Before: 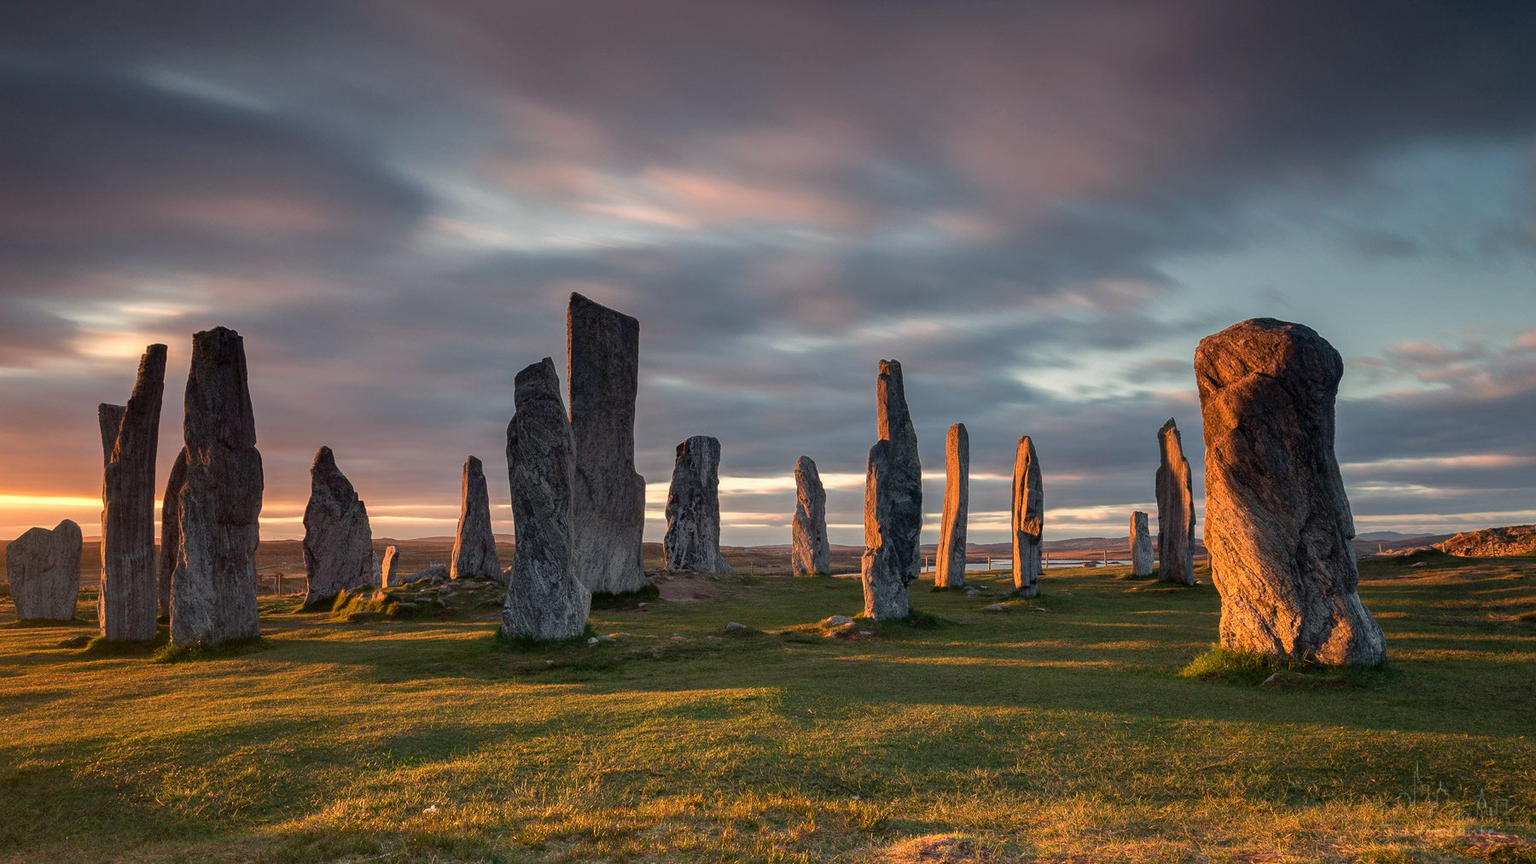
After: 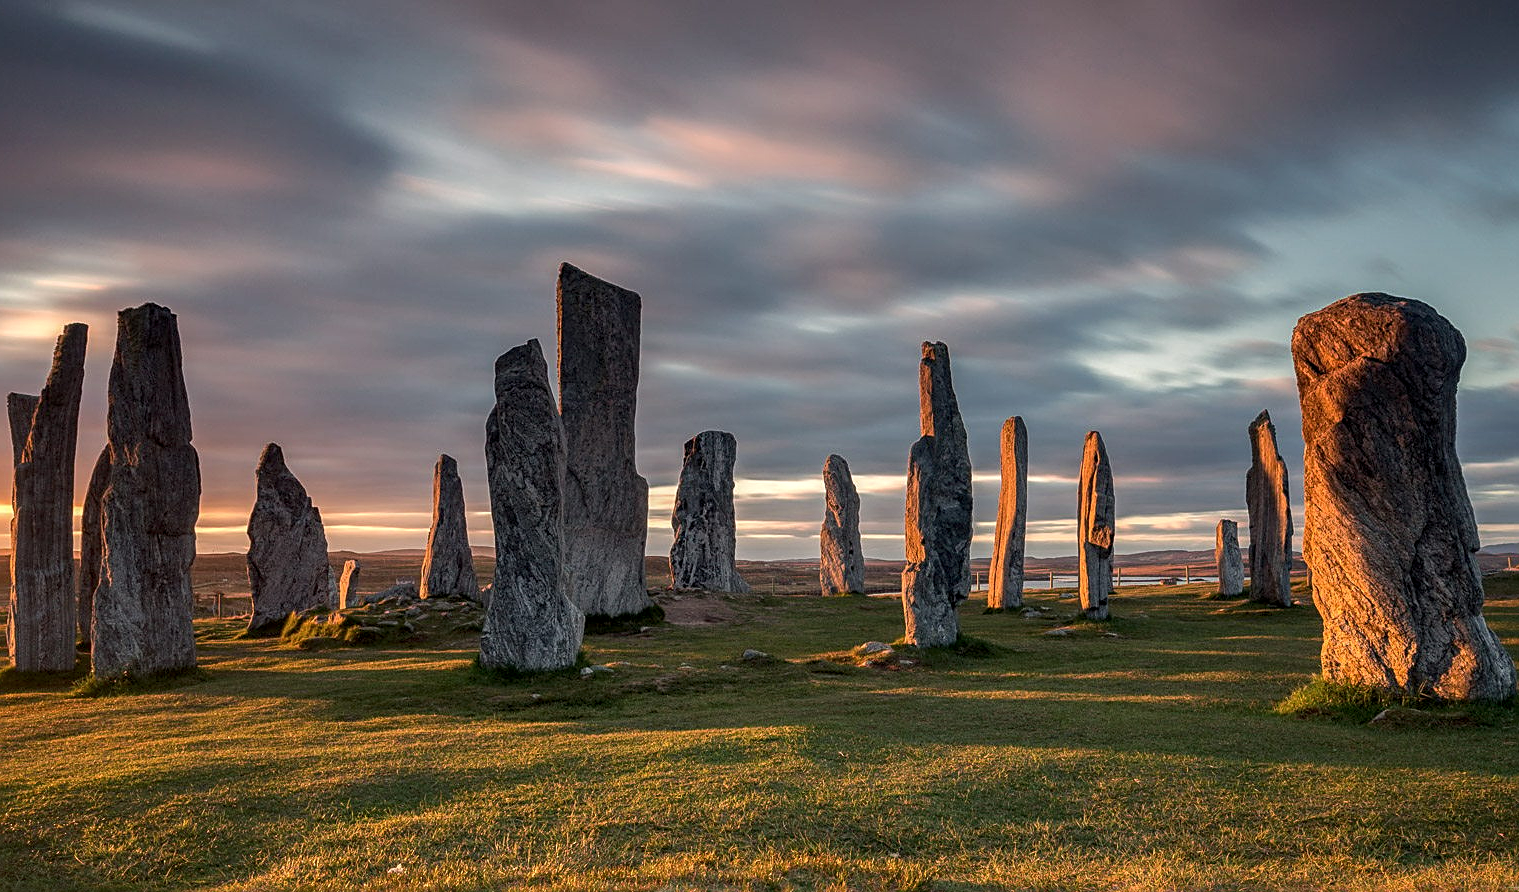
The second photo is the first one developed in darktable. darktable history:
sharpen: on, module defaults
crop: left 6.049%, top 7.996%, right 9.531%, bottom 3.915%
local contrast: on, module defaults
tone equalizer: edges refinement/feathering 500, mask exposure compensation -1.57 EV, preserve details no
